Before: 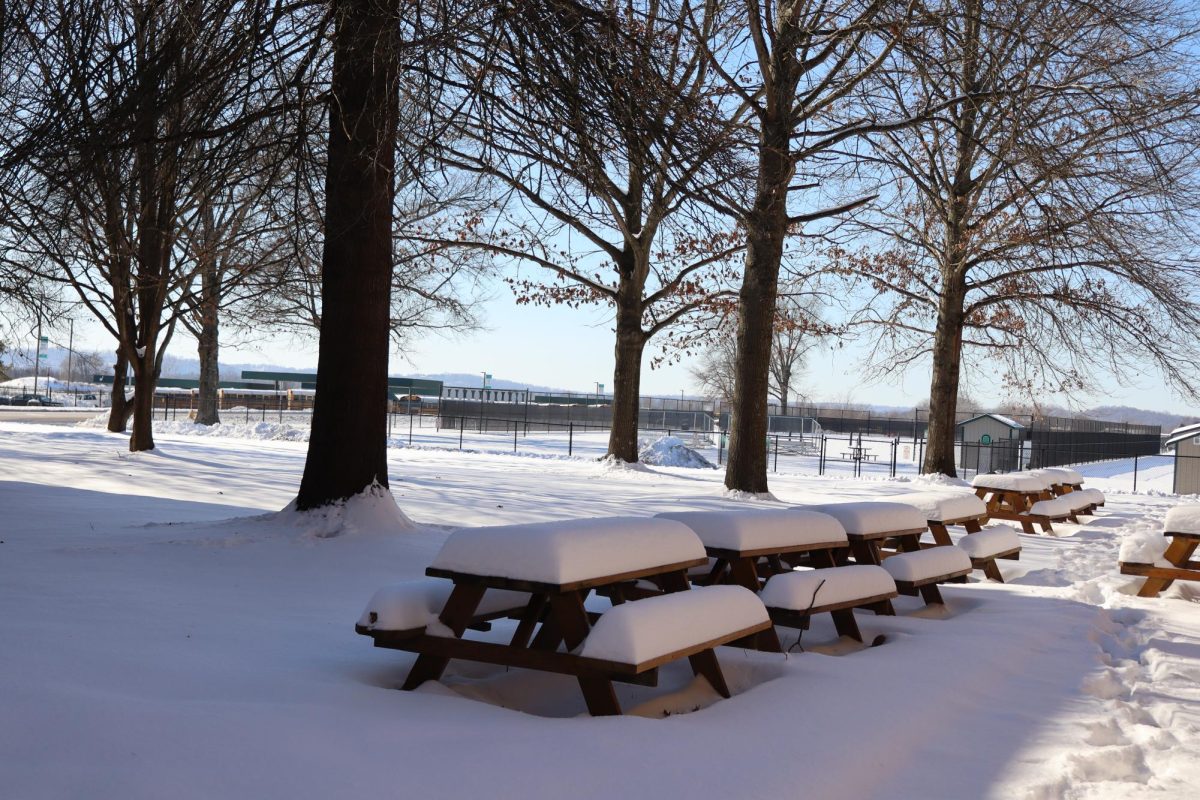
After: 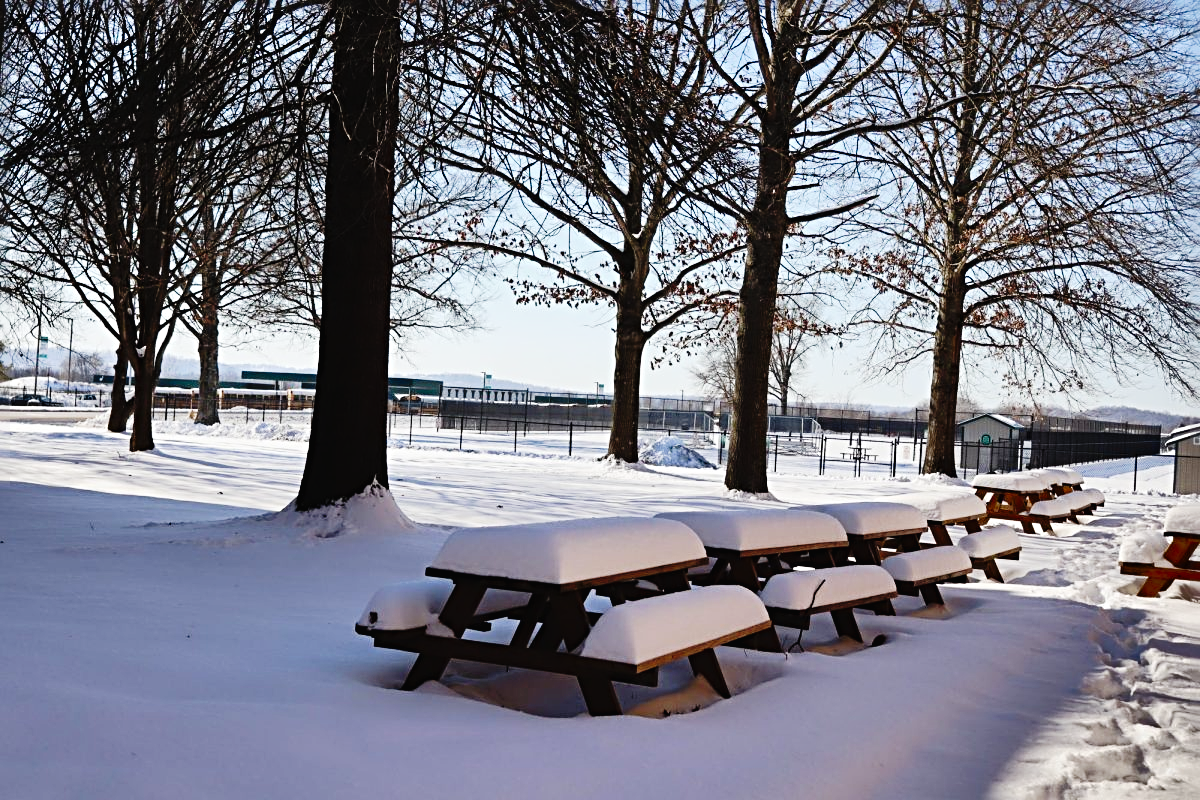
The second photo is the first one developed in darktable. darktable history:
shadows and highlights: shadows 24.6, highlights -79.92, soften with gaussian
sharpen: radius 3.97
tone curve: curves: ch0 [(0, 0.014) (0.17, 0.099) (0.392, 0.438) (0.725, 0.828) (0.872, 0.918) (1, 0.981)]; ch1 [(0, 0) (0.402, 0.36) (0.489, 0.491) (0.5, 0.503) (0.515, 0.52) (0.545, 0.572) (0.615, 0.662) (0.701, 0.725) (1, 1)]; ch2 [(0, 0) (0.42, 0.458) (0.485, 0.499) (0.503, 0.503) (0.531, 0.542) (0.561, 0.594) (0.644, 0.694) (0.717, 0.753) (1, 0.991)], preserve colors none
